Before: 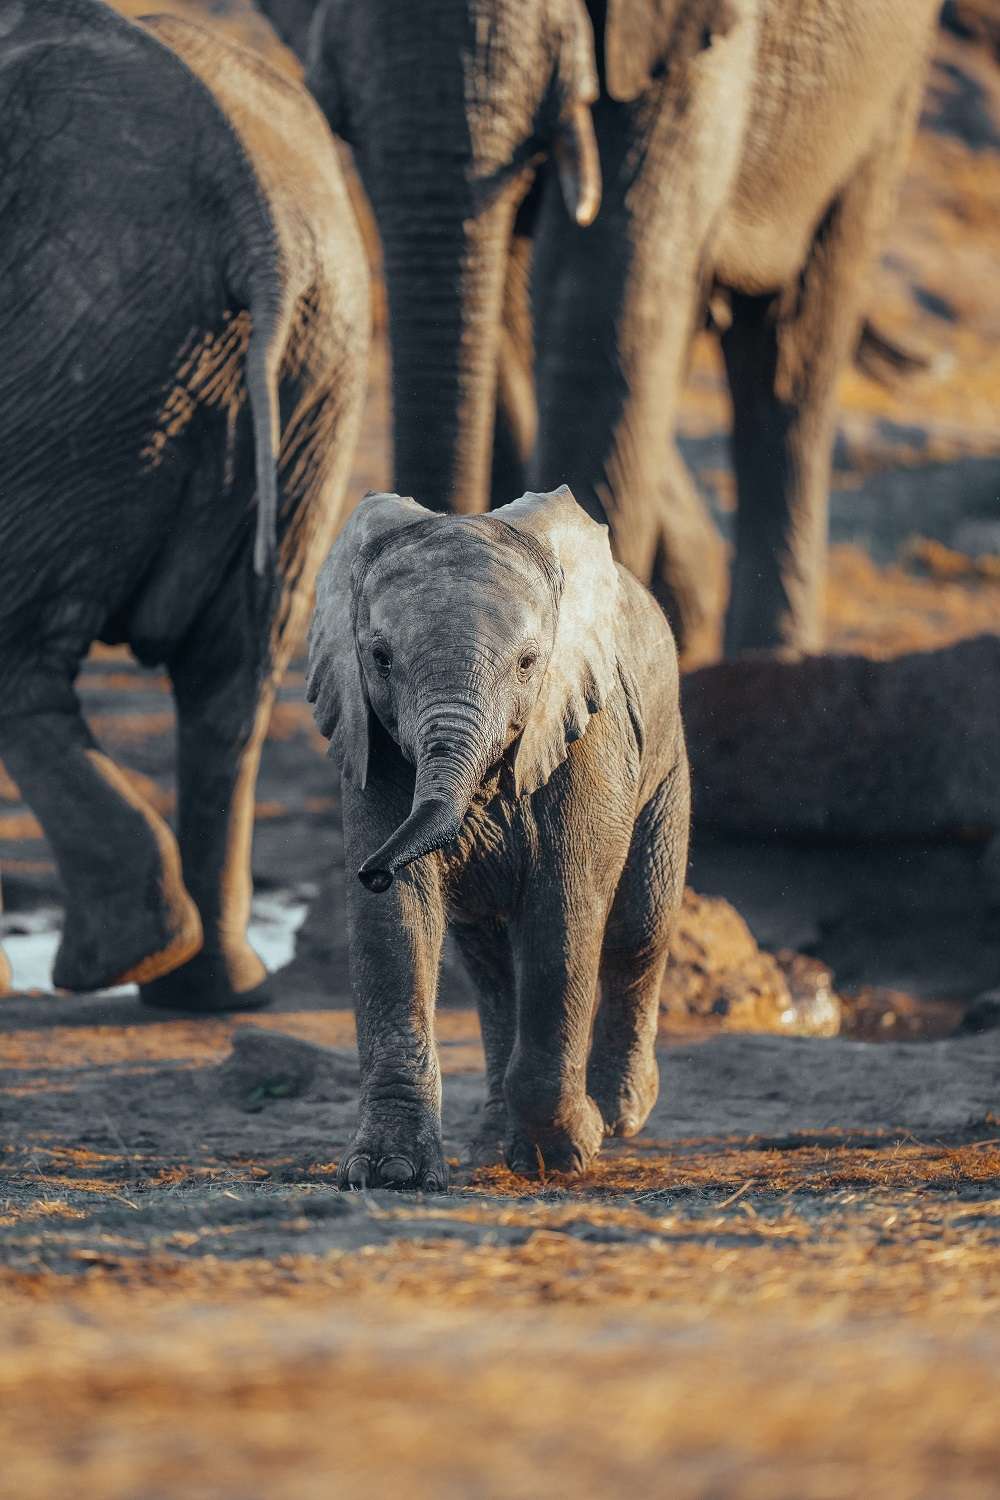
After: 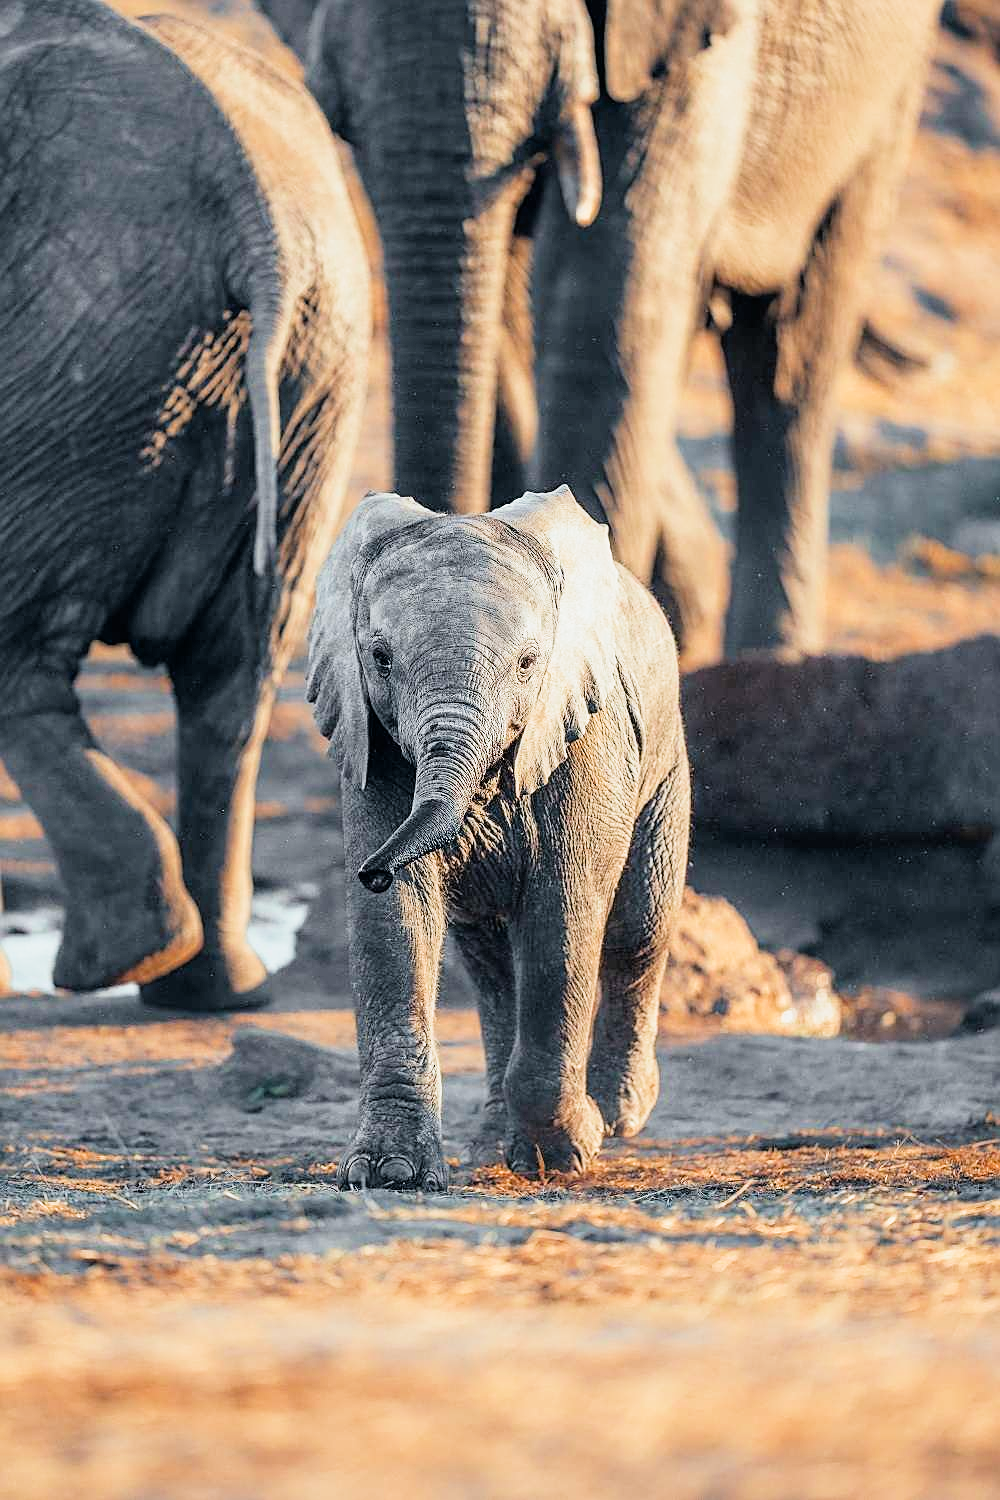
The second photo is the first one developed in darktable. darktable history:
filmic rgb: black relative exposure -7.92 EV, white relative exposure 4.13 EV, threshold 3 EV, hardness 4.02, latitude 51.22%, contrast 1.013, shadows ↔ highlights balance 5.35%, color science v5 (2021), contrast in shadows safe, contrast in highlights safe, enable highlight reconstruction true
sharpen: on, module defaults
exposure: black level correction 0.001, exposure 1.3 EV, compensate highlight preservation false
